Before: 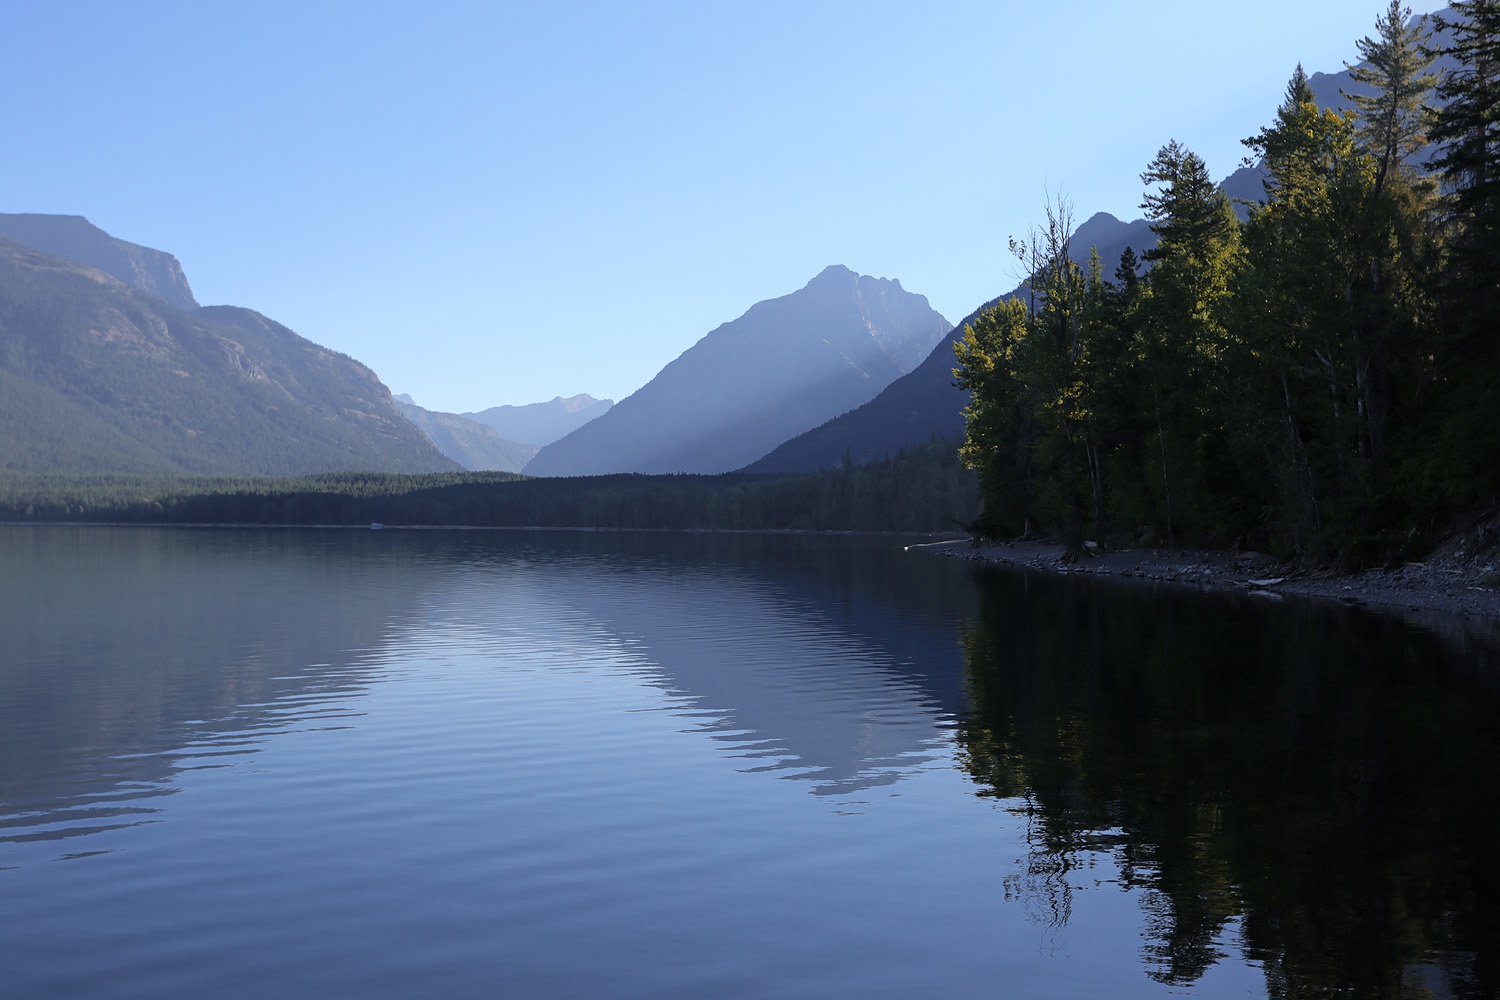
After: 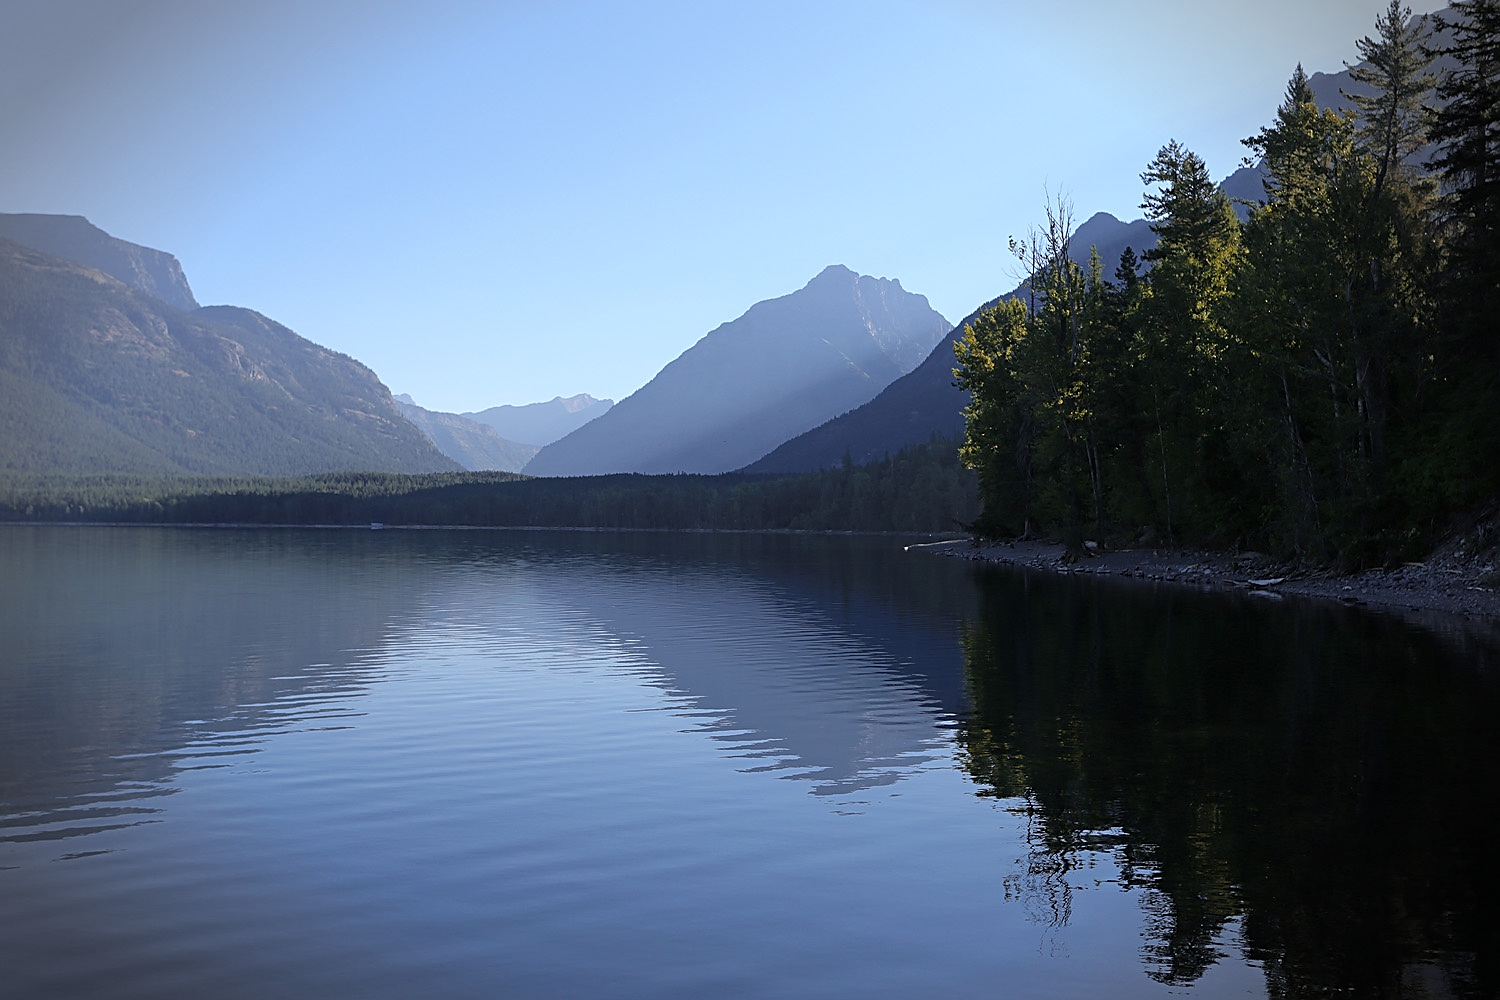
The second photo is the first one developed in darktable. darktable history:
sharpen: on, module defaults
vignetting: fall-off start 90.64%, fall-off radius 38.85%, width/height ratio 1.216, shape 1.29, unbound false
